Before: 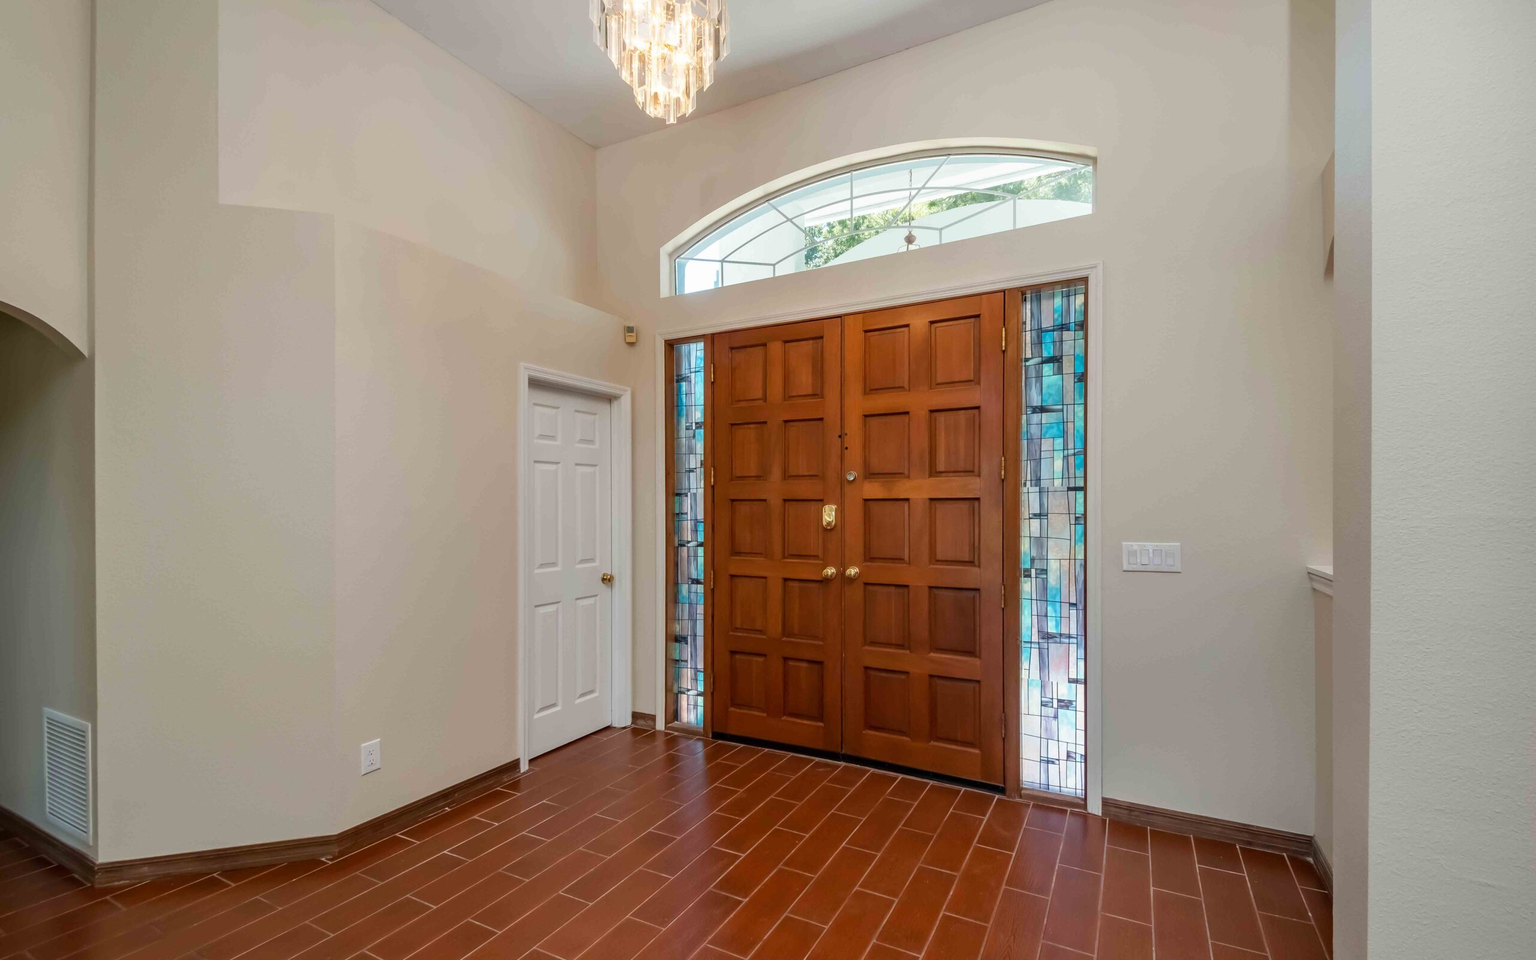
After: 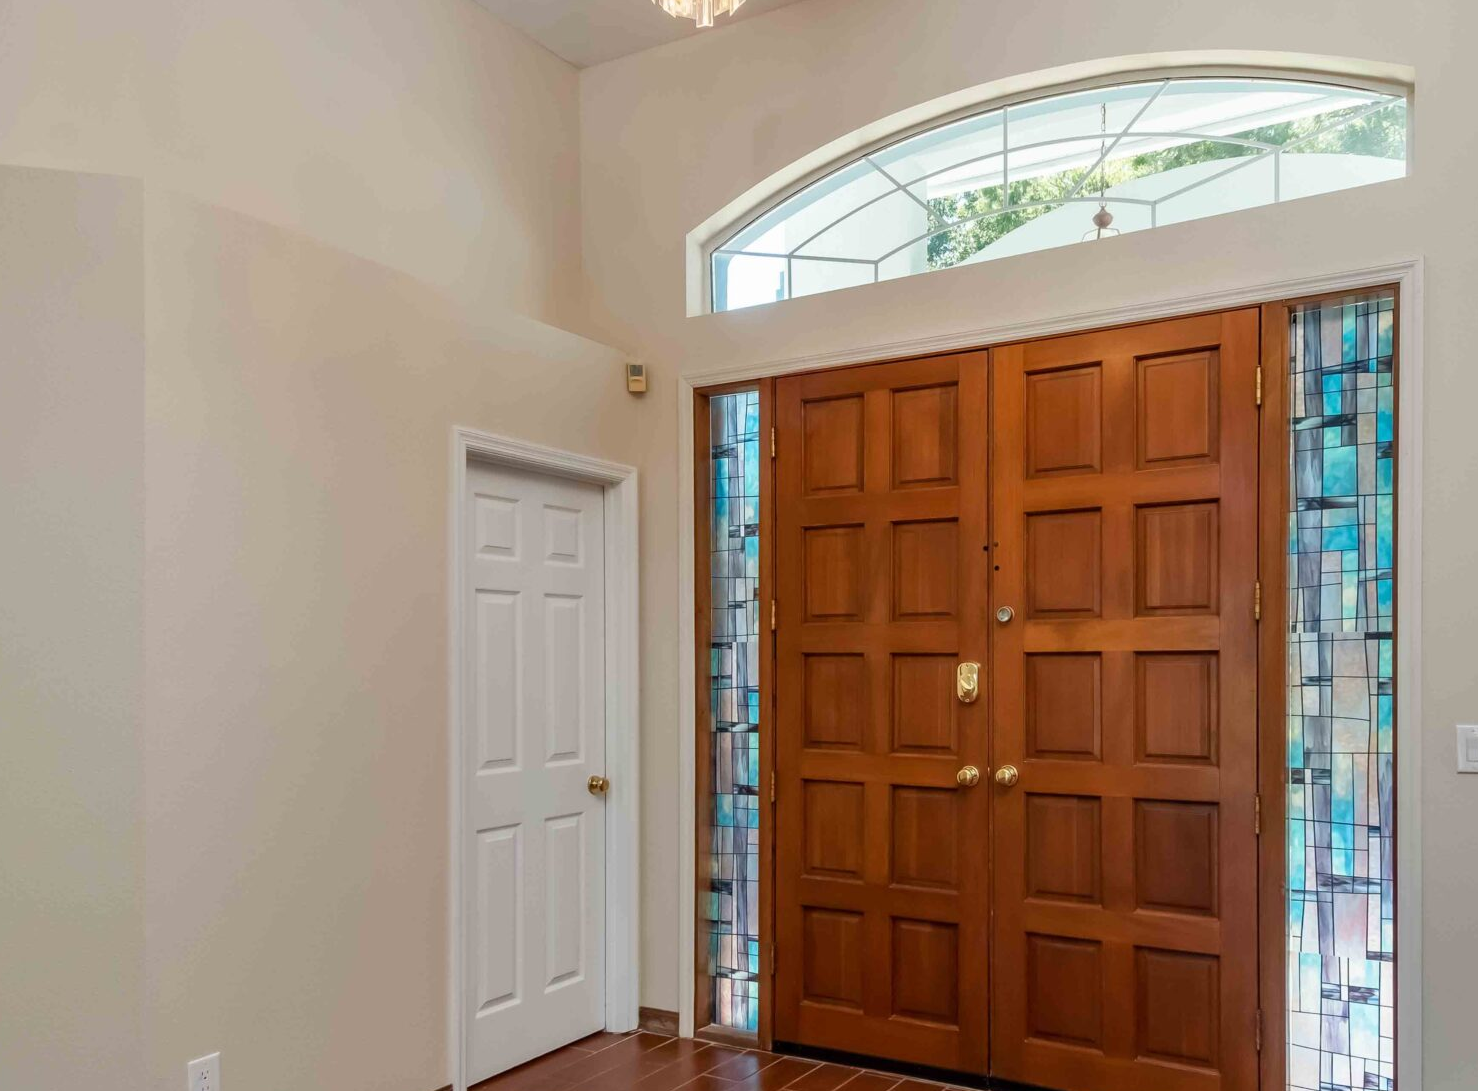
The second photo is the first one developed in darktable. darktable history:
crop: left 16.202%, top 11.208%, right 26.045%, bottom 20.557%
